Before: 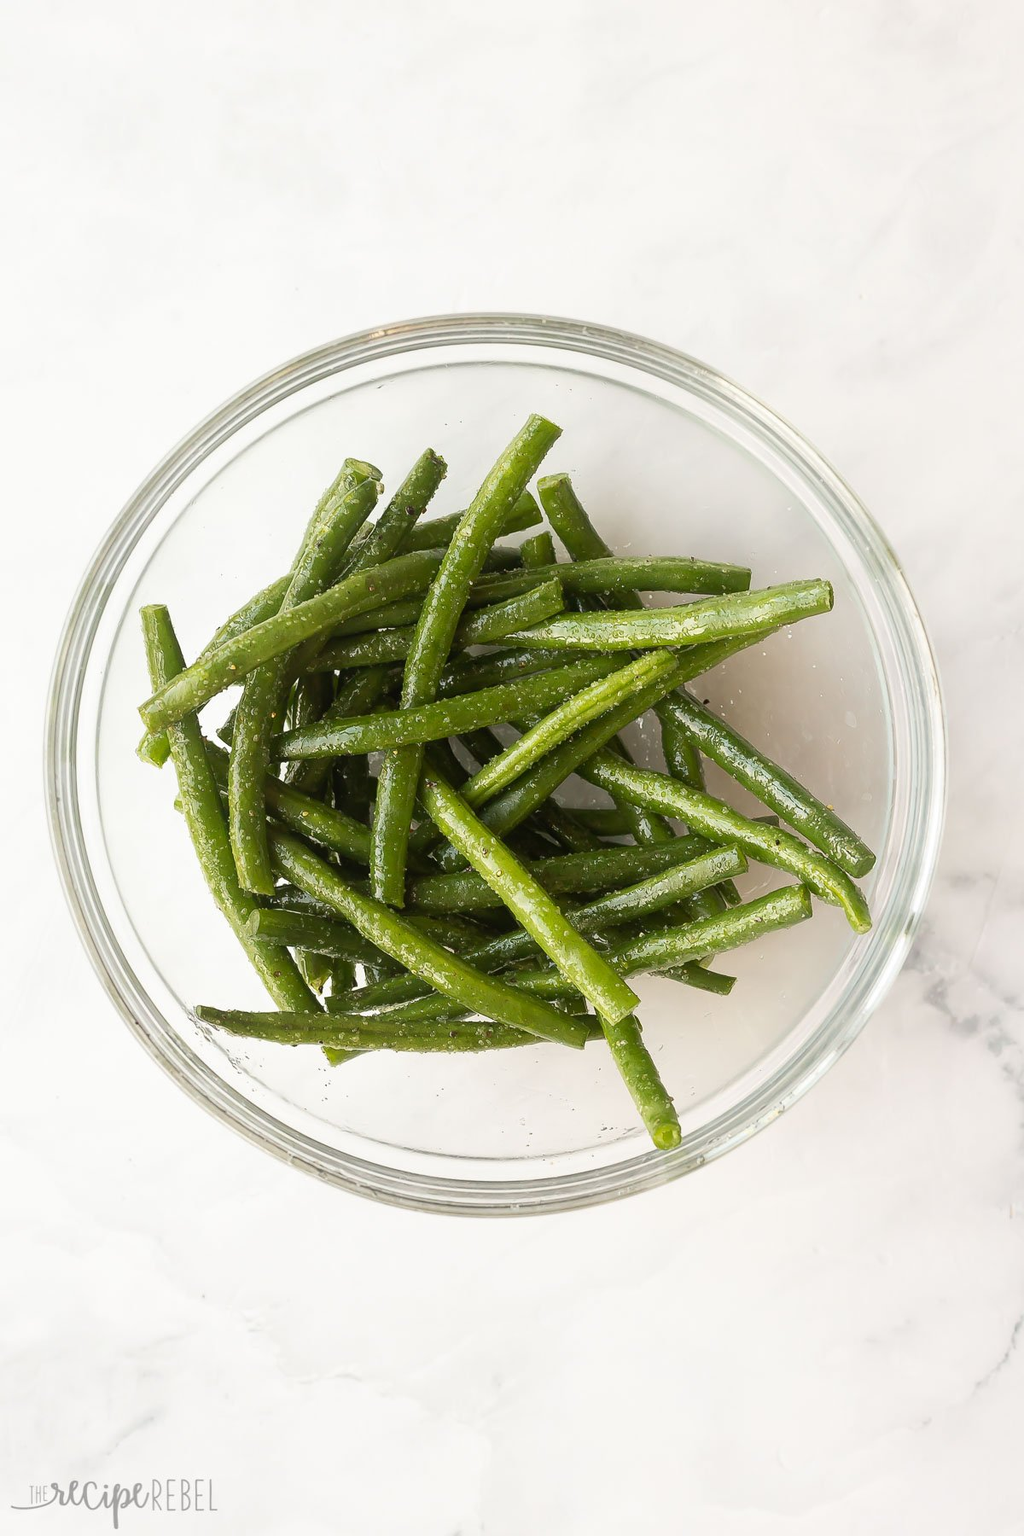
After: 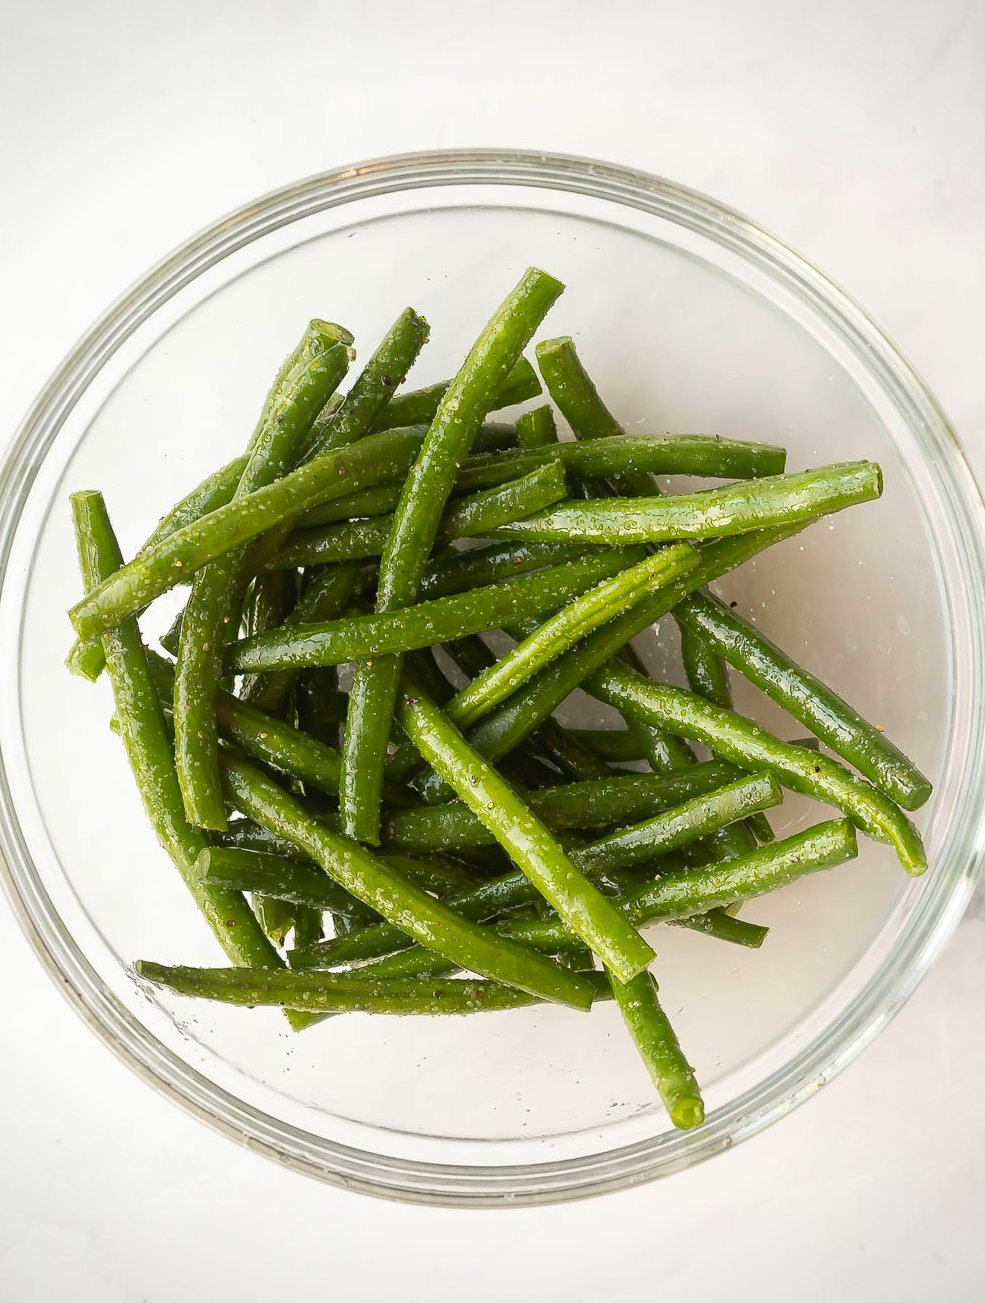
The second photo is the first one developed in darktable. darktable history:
contrast brightness saturation: saturation 0.18
vignetting: fall-off start 97.27%, fall-off radius 78.25%, width/height ratio 1.107
crop: left 7.877%, top 12.147%, right 10.016%, bottom 15.419%
